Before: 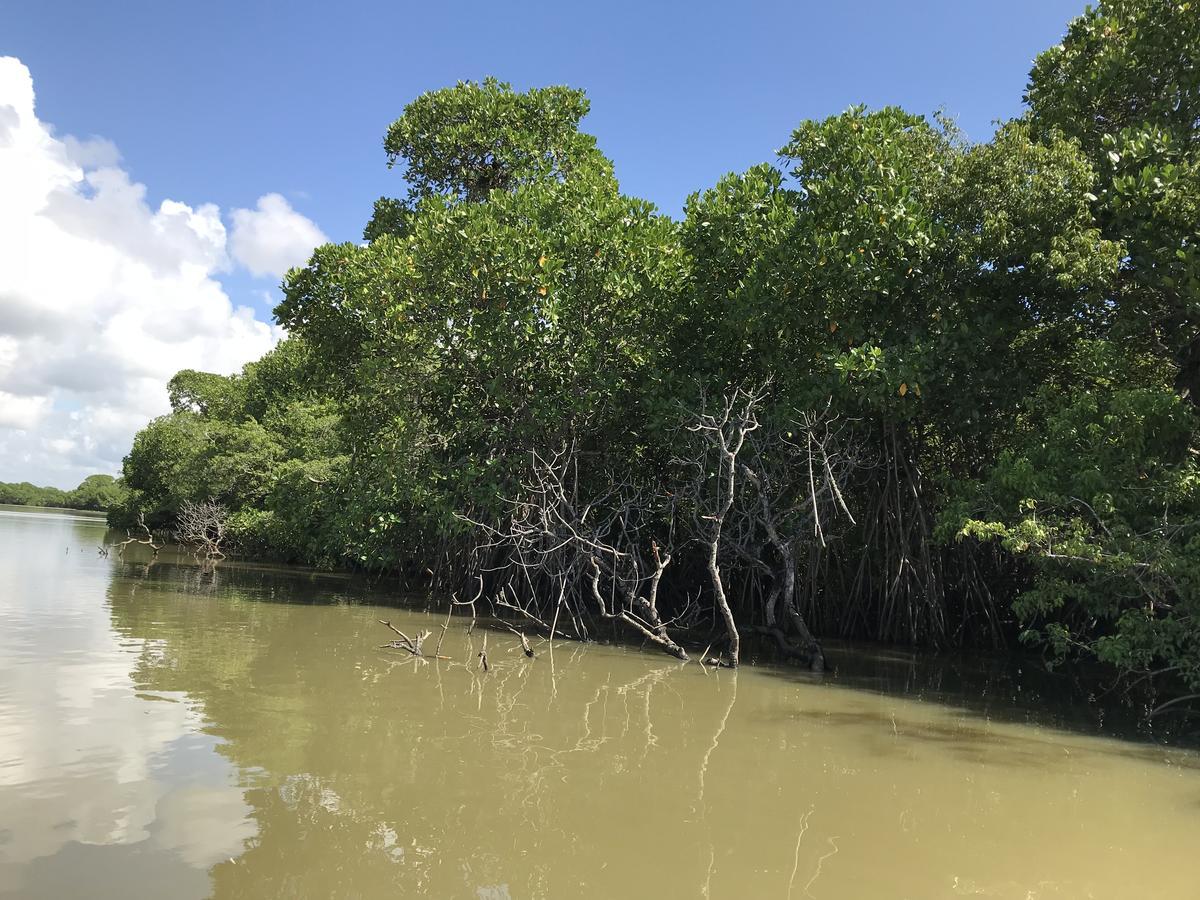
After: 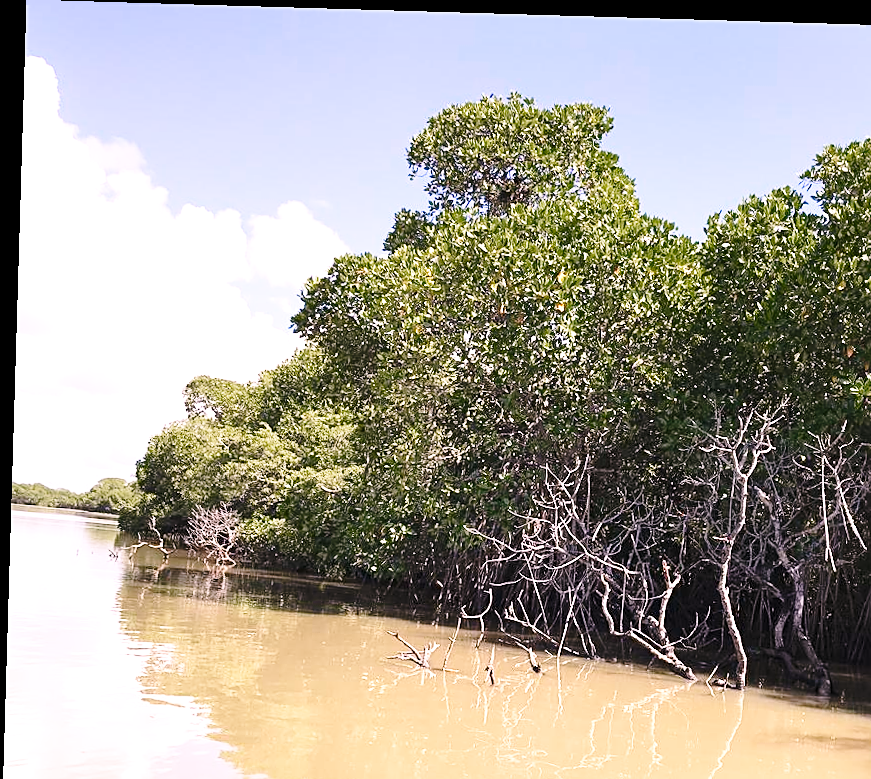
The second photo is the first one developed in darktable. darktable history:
exposure: exposure 0.375 EV, compensate highlight preservation false
sharpen: on, module defaults
white balance: red 1.188, blue 1.11
color zones: curves: ch0 [(0.25, 0.5) (0.347, 0.092) (0.75, 0.5)]; ch1 [(0.25, 0.5) (0.33, 0.51) (0.75, 0.5)]
rotate and perspective: rotation 1.72°, automatic cropping off
base curve: curves: ch0 [(0, 0) (0.028, 0.03) (0.121, 0.232) (0.46, 0.748) (0.859, 0.968) (1, 1)], preserve colors none
tone equalizer: on, module defaults
crop: right 28.885%, bottom 16.626%
